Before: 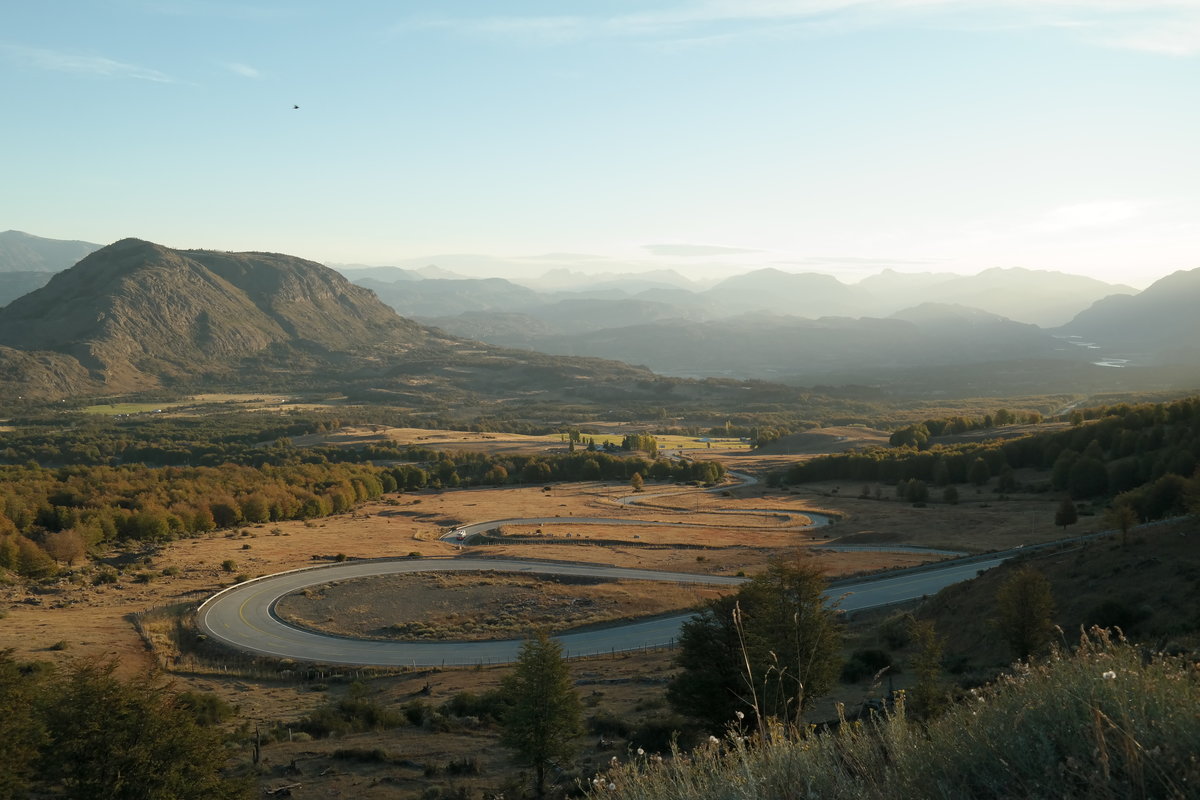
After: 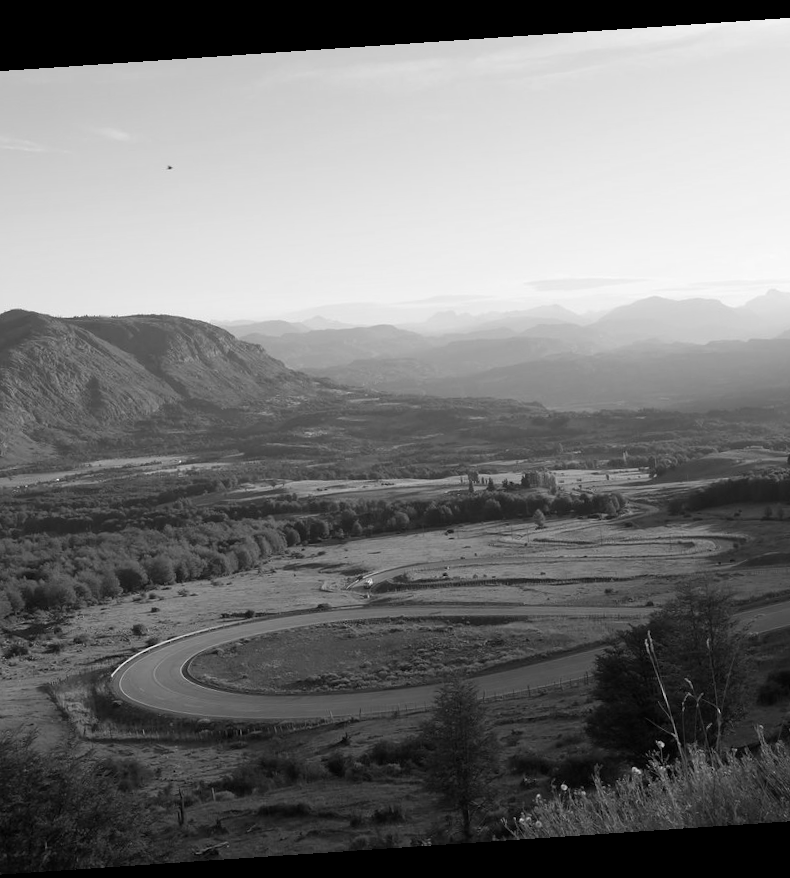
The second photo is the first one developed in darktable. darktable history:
color correction: highlights a* -9.73, highlights b* -21.22
monochrome: on, module defaults
crop: left 10.644%, right 26.528%
rotate and perspective: rotation -4.2°, shear 0.006, automatic cropping off
white balance: emerald 1
